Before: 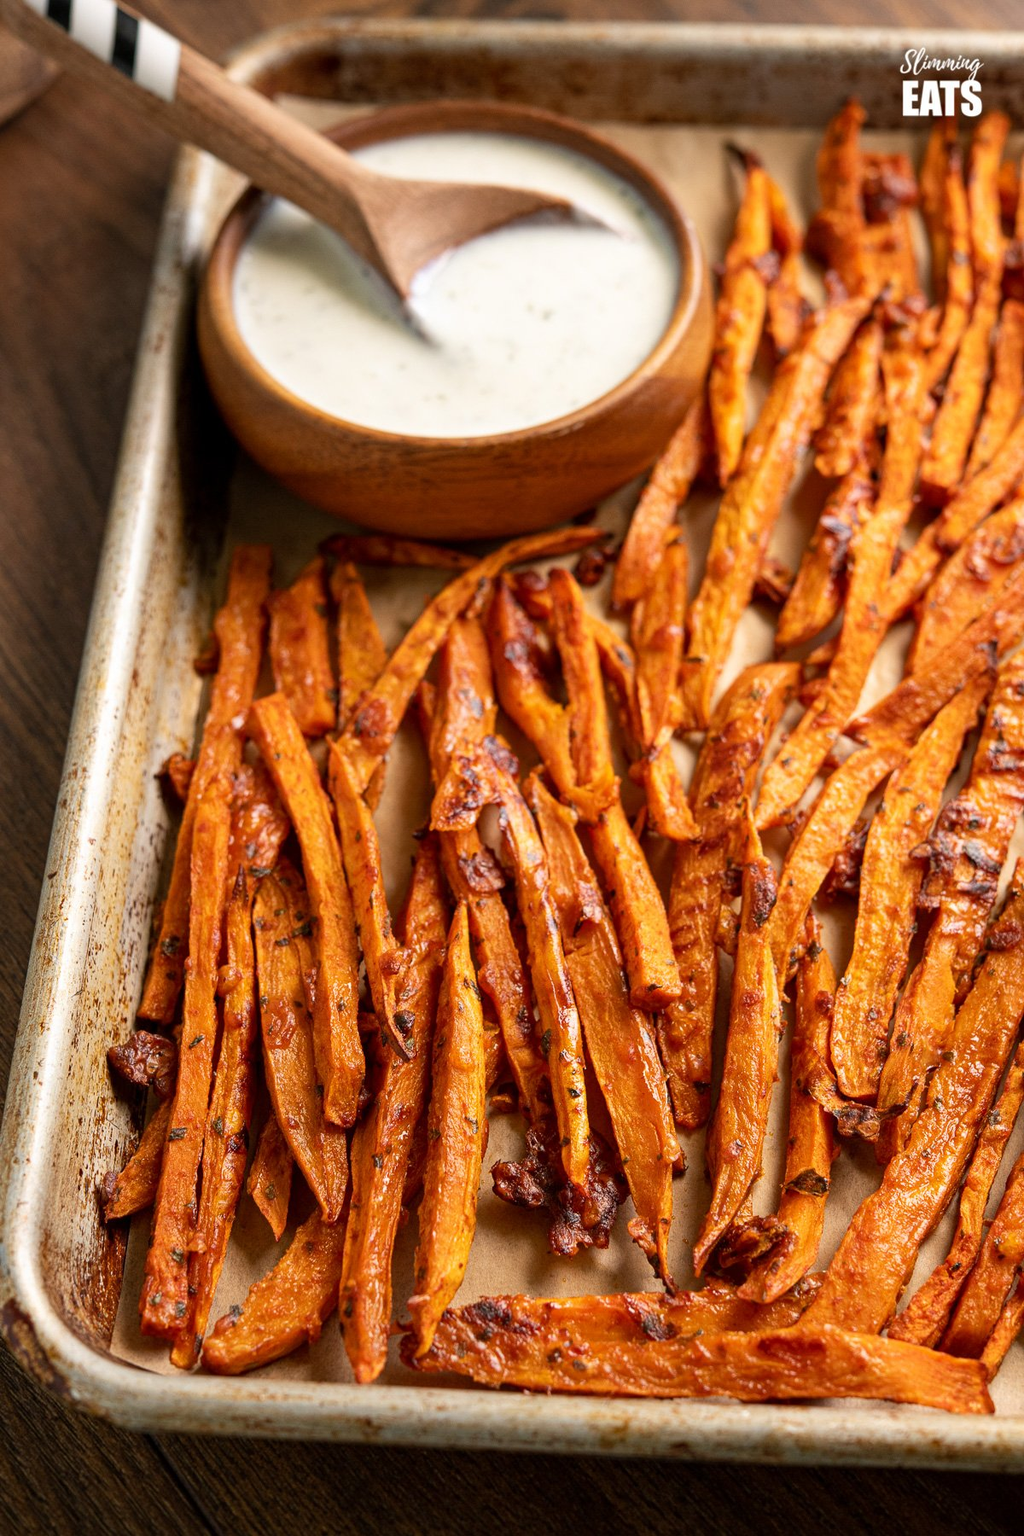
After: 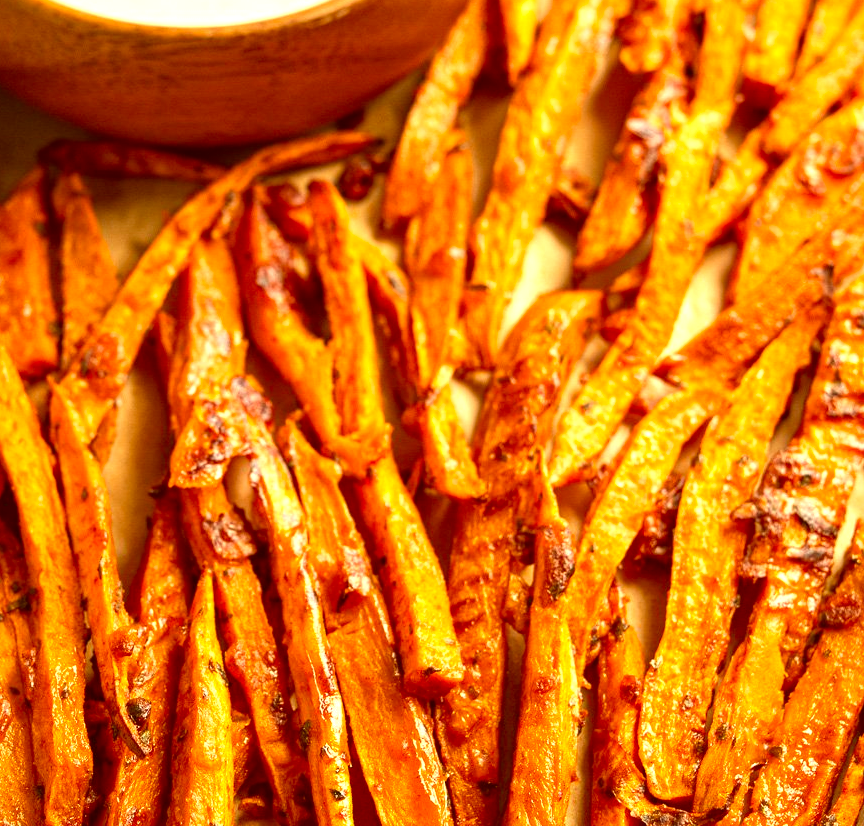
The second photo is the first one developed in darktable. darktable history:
exposure: black level correction -0.002, exposure 0.708 EV, compensate exposure bias true, compensate highlight preservation false
crop and rotate: left 27.938%, top 27.046%, bottom 27.046%
color correction: highlights a* 1.12, highlights b* 24.26, shadows a* 15.58, shadows b* 24.26
